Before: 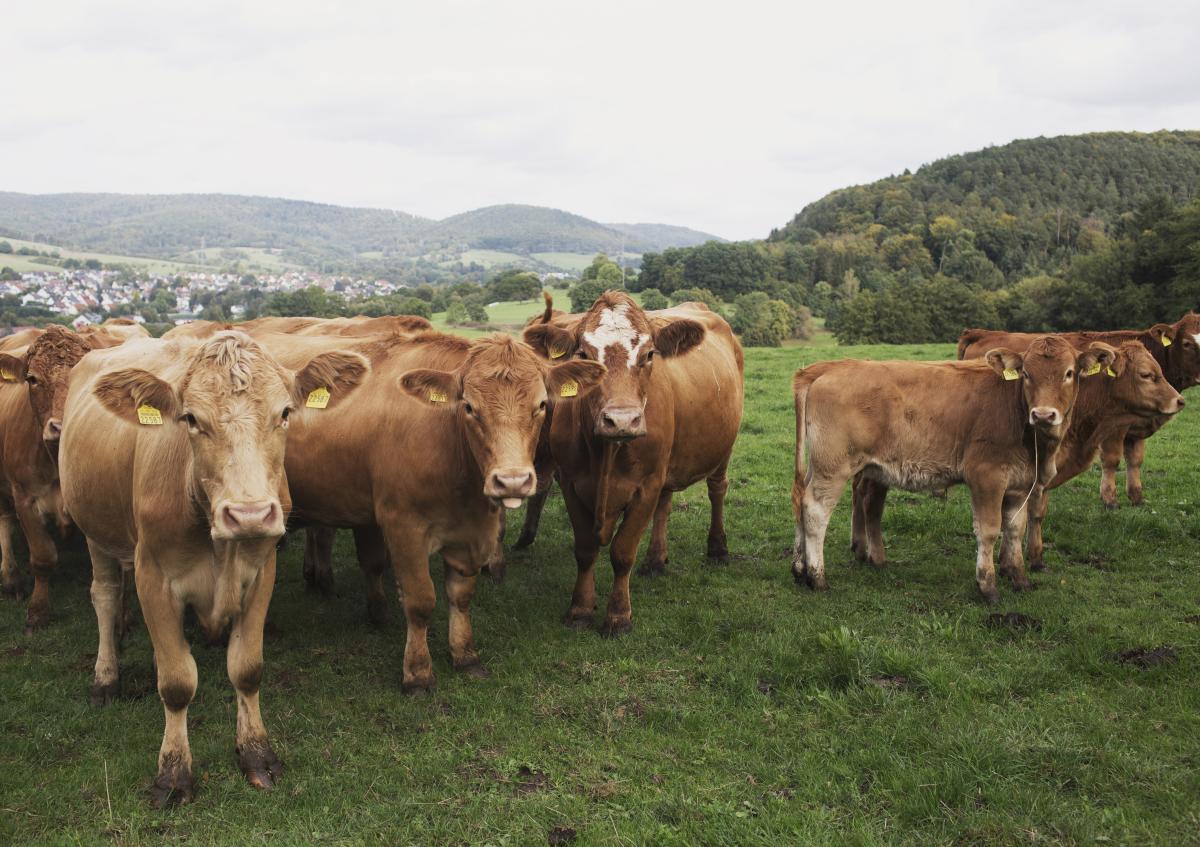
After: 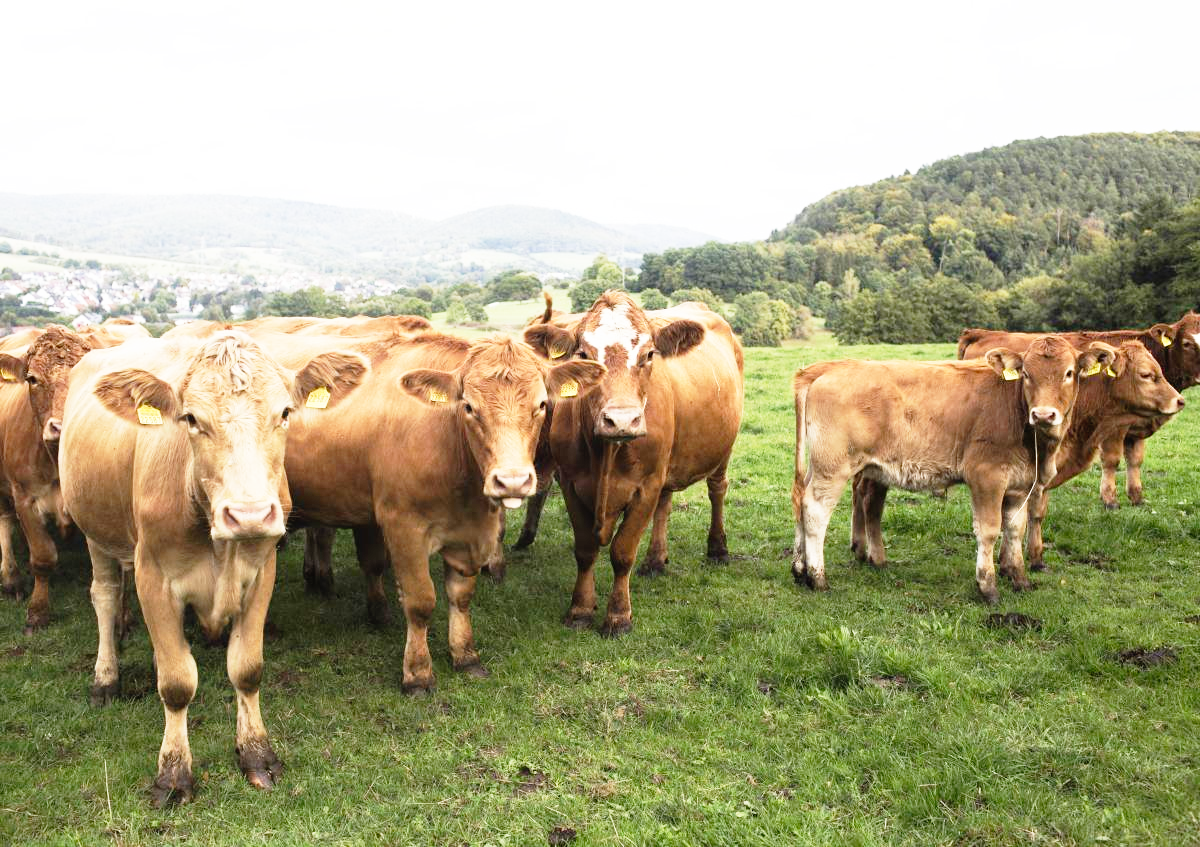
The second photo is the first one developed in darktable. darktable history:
base curve: curves: ch0 [(0, 0) (0.012, 0.01) (0.073, 0.168) (0.31, 0.711) (0.645, 0.957) (1, 1)], preserve colors none
exposure: exposure 0.167 EV, compensate highlight preservation false
